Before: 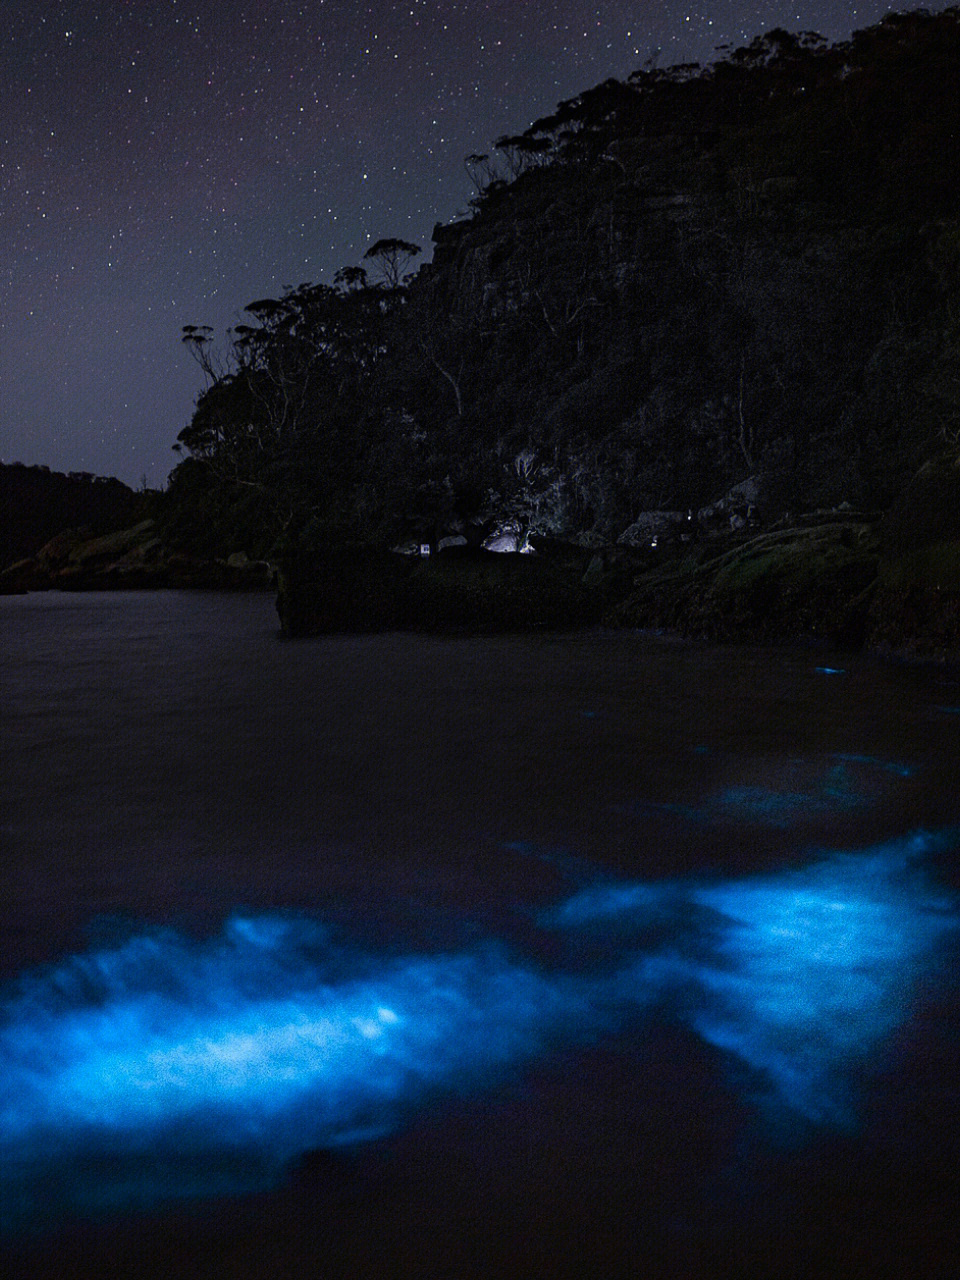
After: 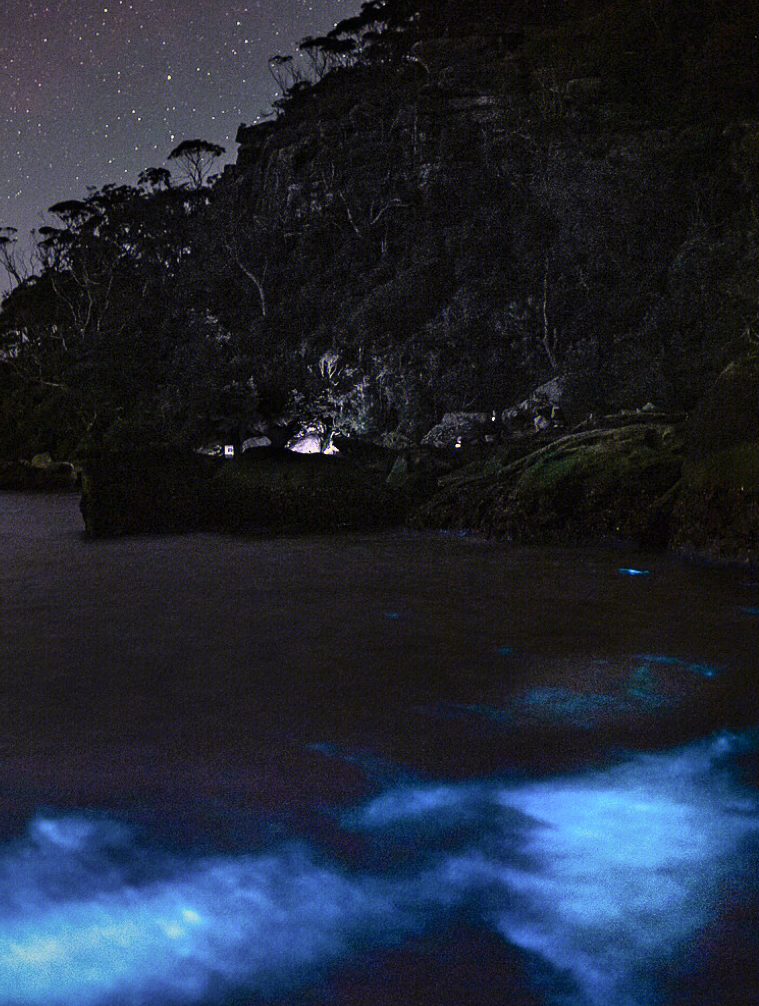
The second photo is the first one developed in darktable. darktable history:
color correction: highlights a* 2.36, highlights b* 22.66
crop and rotate: left 20.426%, top 7.738%, right 0.455%, bottom 13.627%
shadows and highlights: low approximation 0.01, soften with gaussian
